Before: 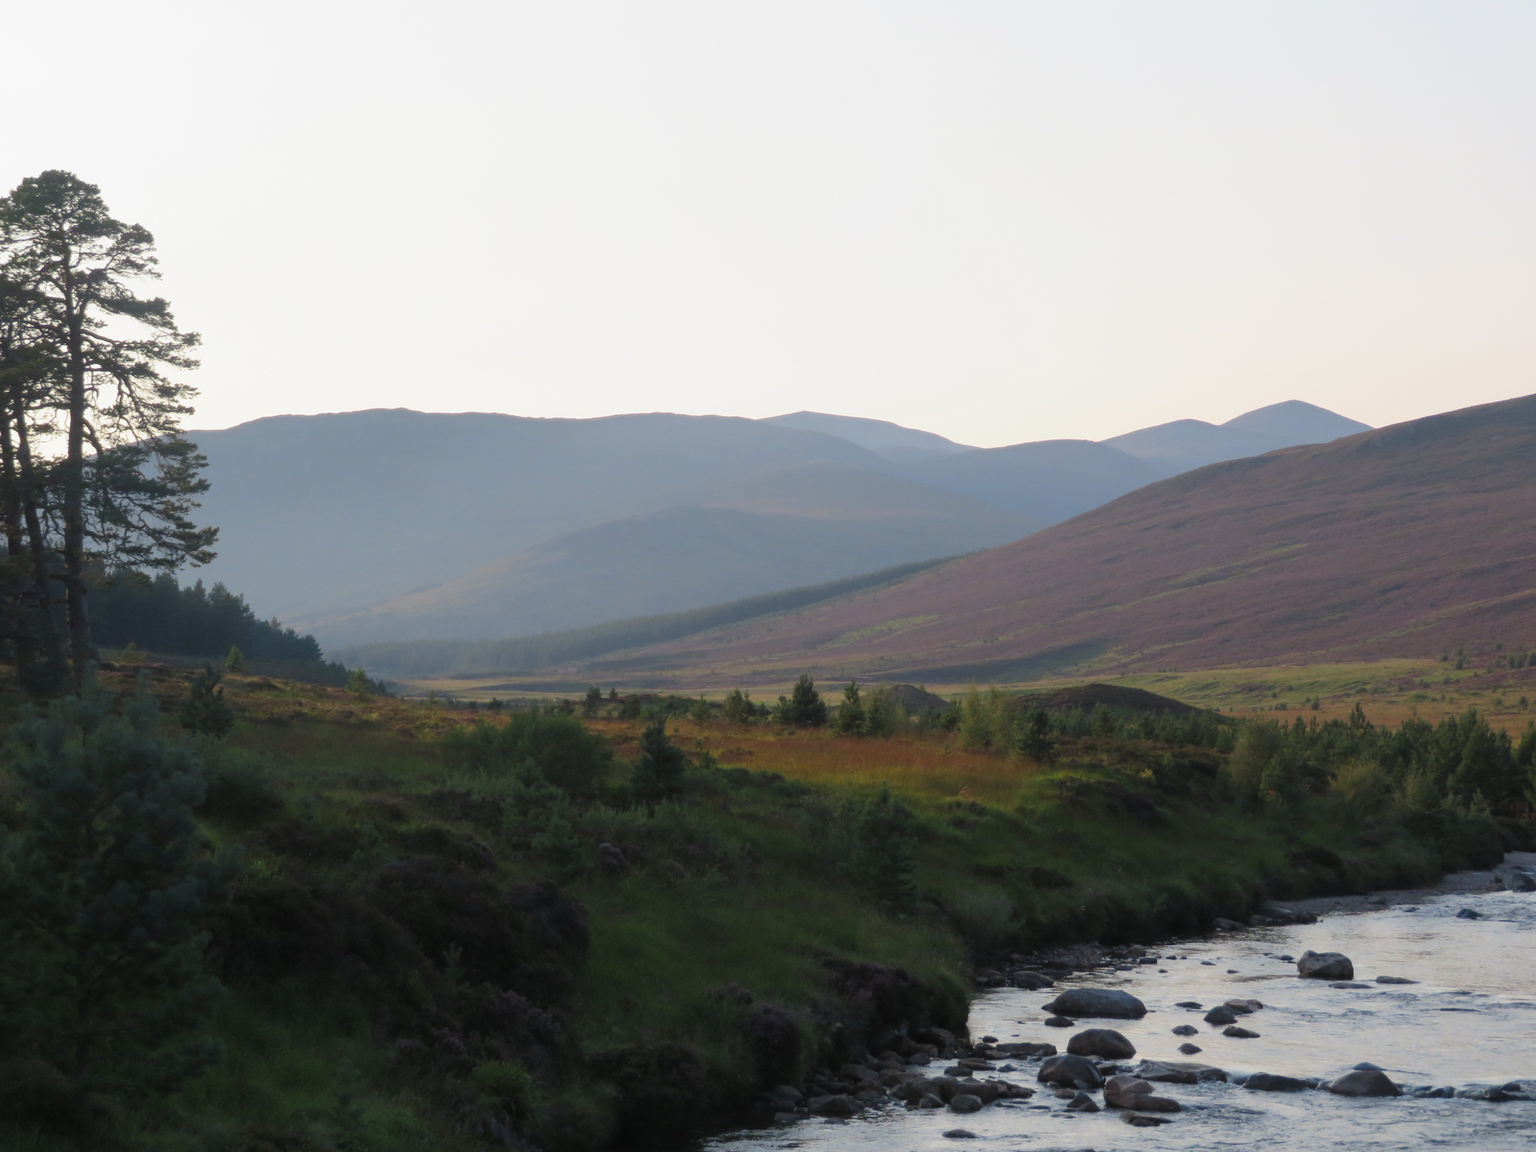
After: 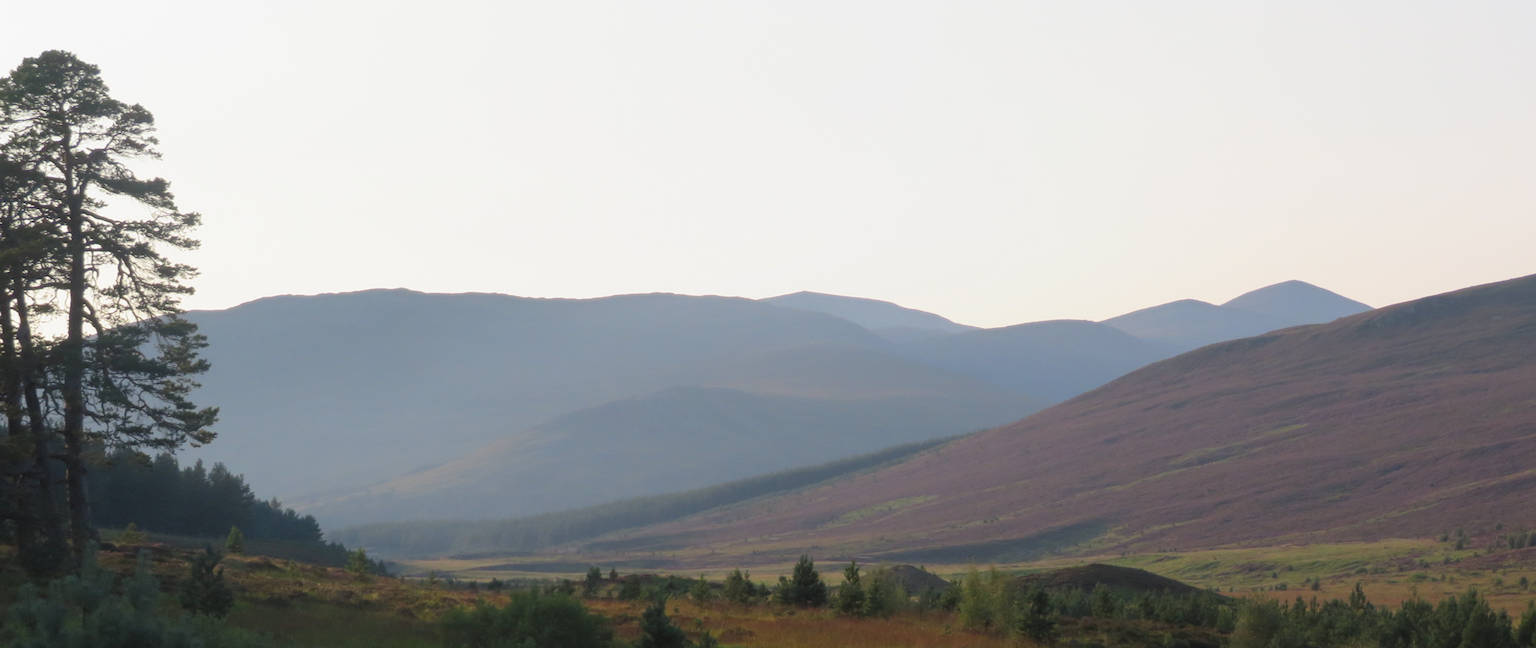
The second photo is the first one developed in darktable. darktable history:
crop and rotate: top 10.423%, bottom 33.256%
